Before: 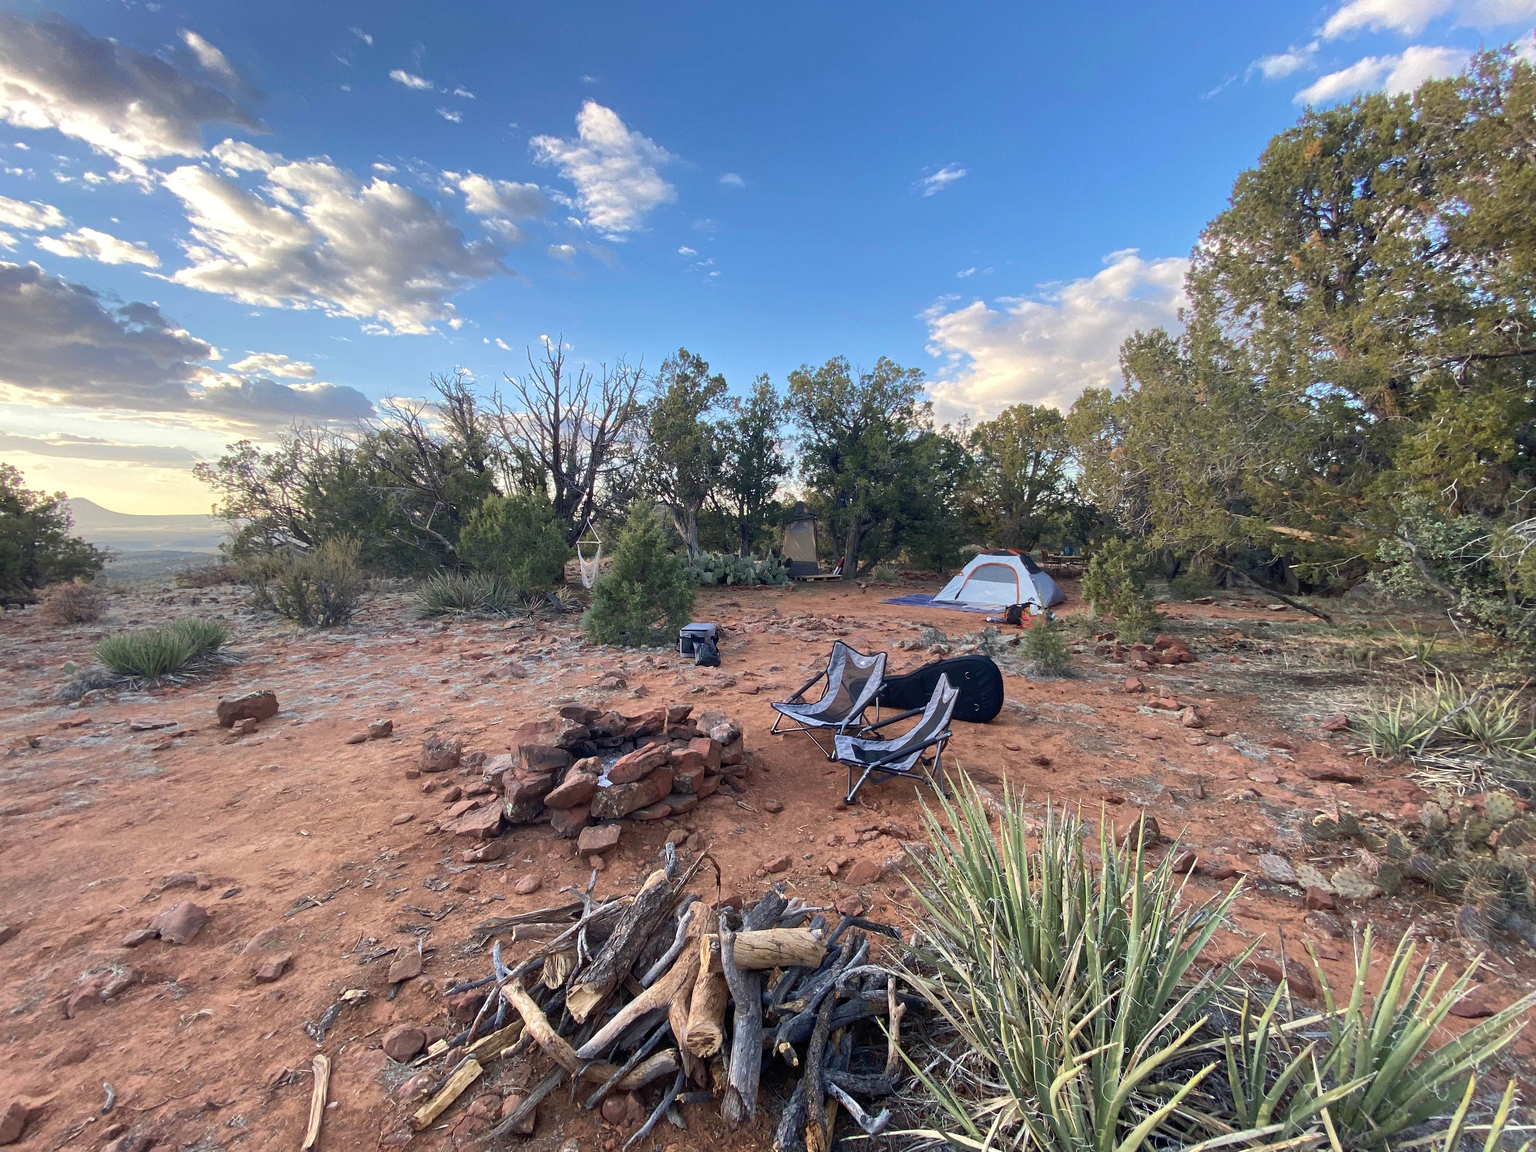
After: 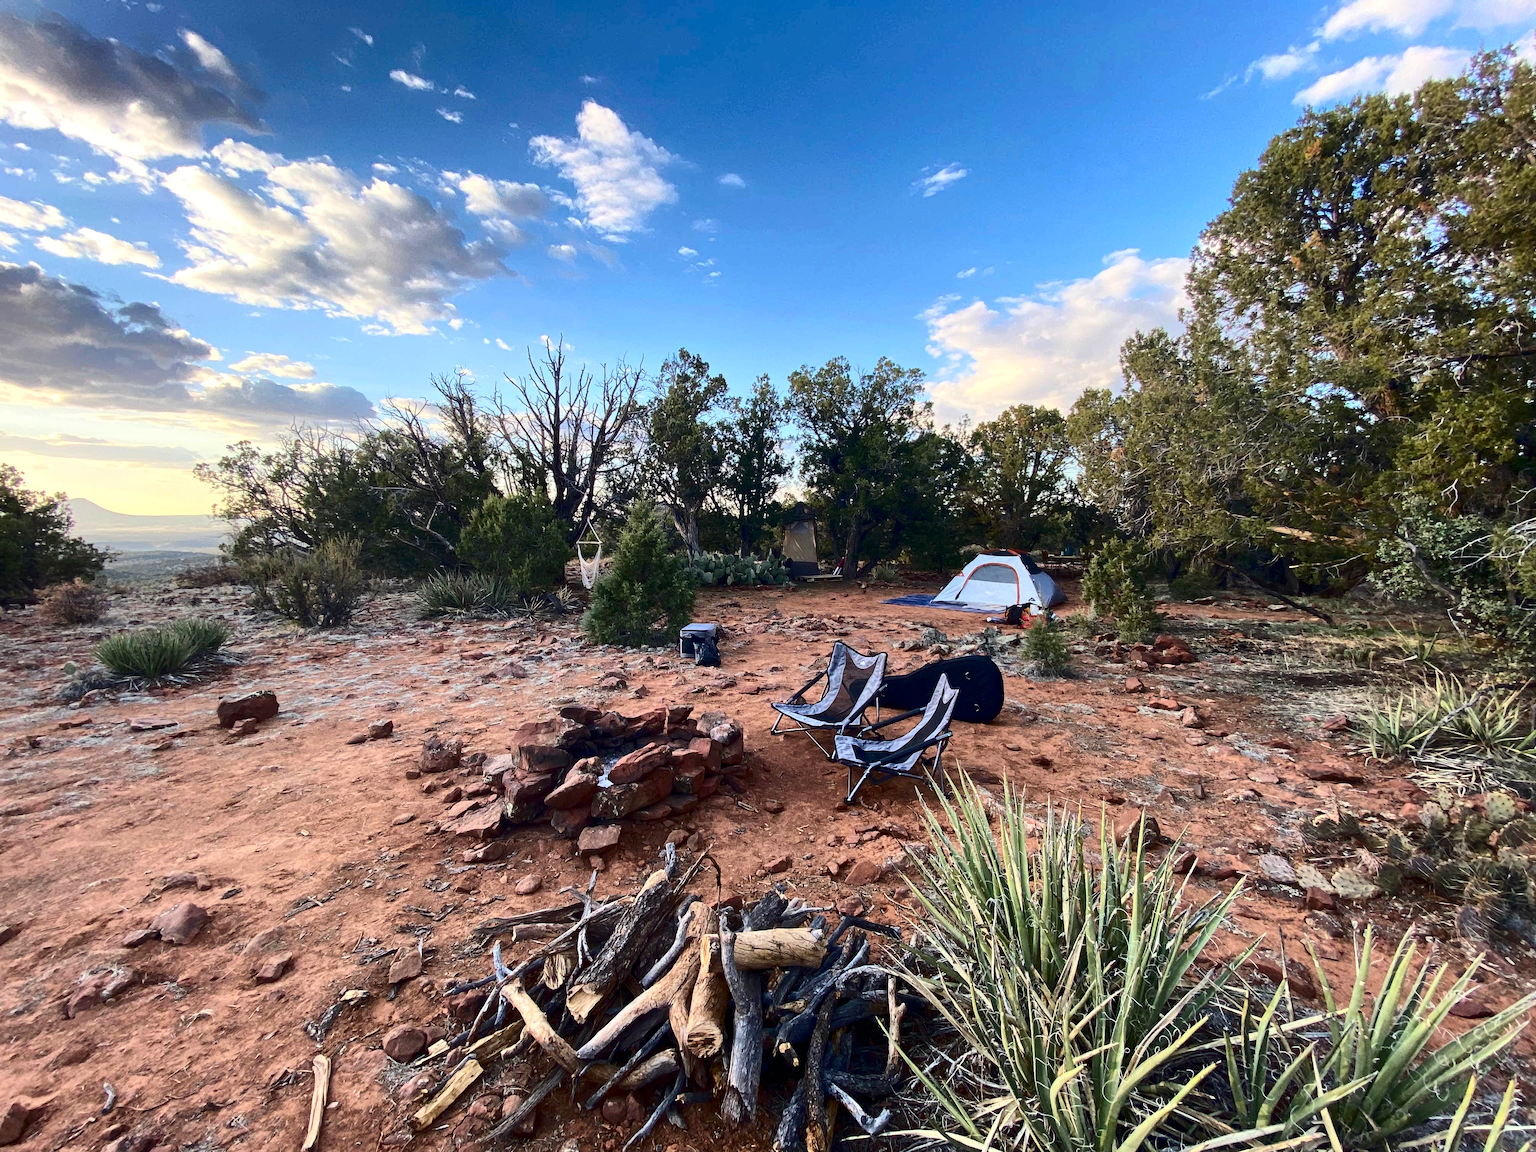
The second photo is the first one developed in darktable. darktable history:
contrast brightness saturation: contrast 0.32, brightness -0.08, saturation 0.17
exposure: compensate highlight preservation false
